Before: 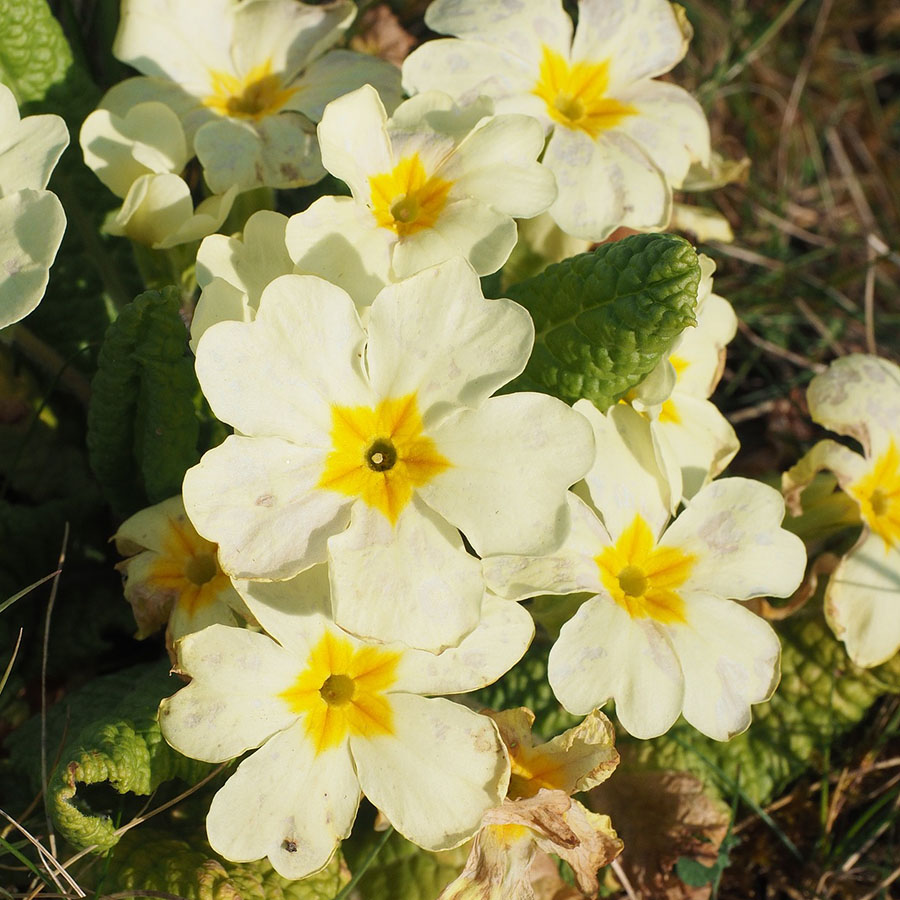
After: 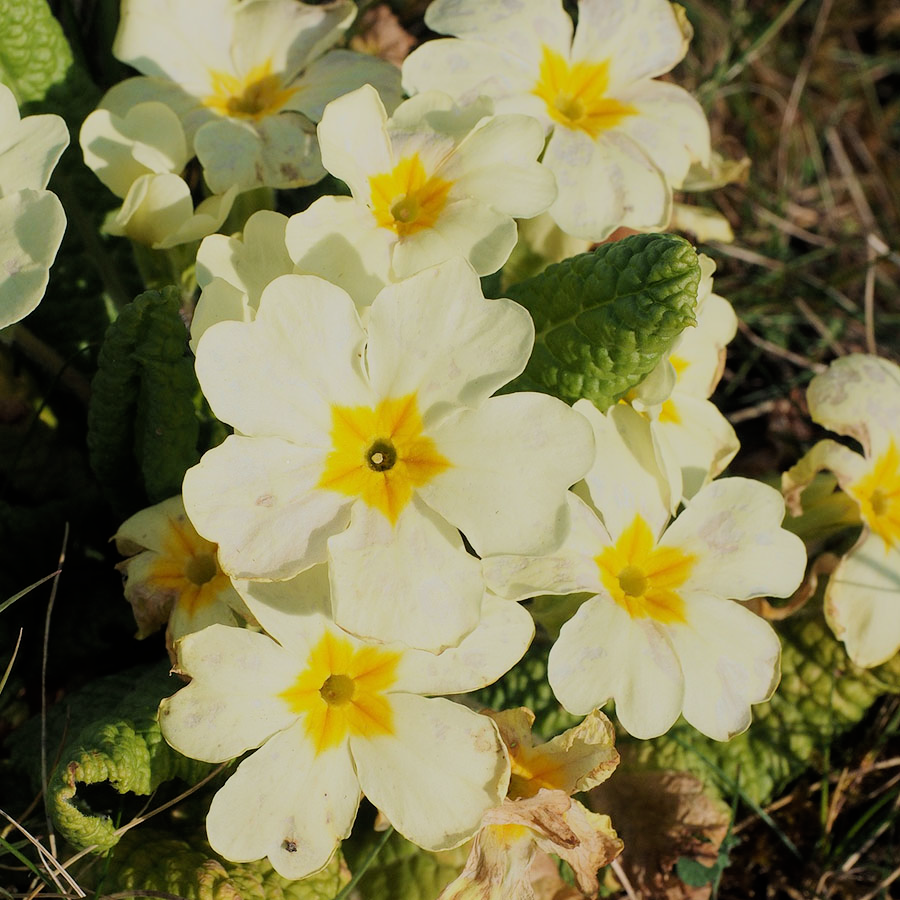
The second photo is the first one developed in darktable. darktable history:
rgb levels: preserve colors max RGB
filmic rgb: black relative exposure -7.65 EV, white relative exposure 4.56 EV, hardness 3.61, color science v6 (2022)
bloom: size 9%, threshold 100%, strength 7%
